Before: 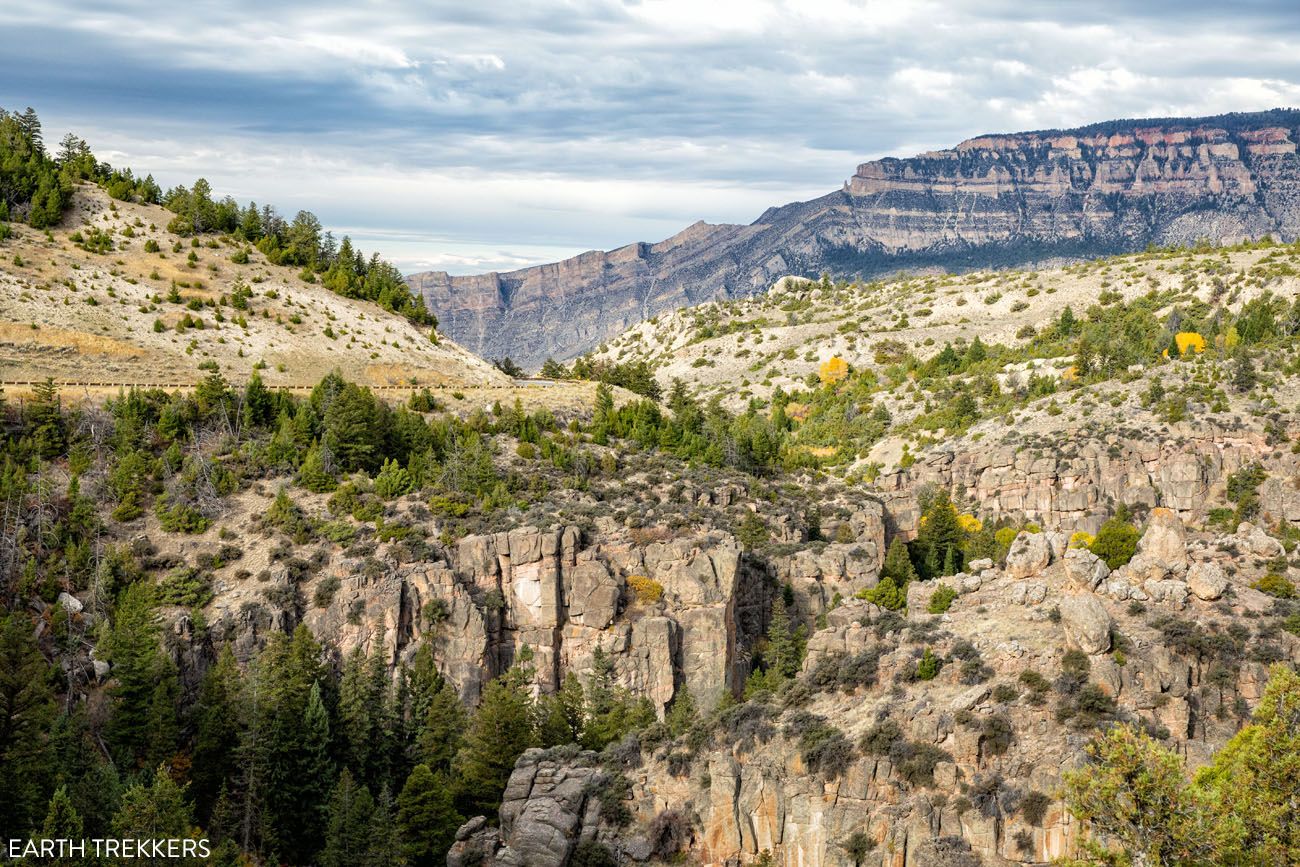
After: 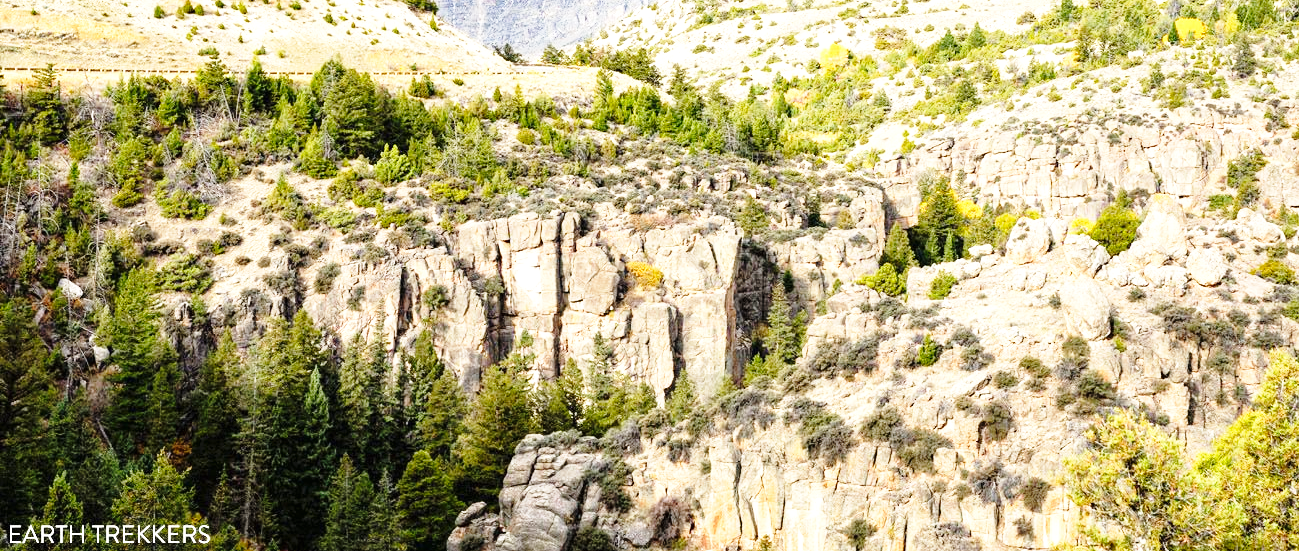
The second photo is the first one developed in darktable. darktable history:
crop and rotate: top 36.379%
base curve: curves: ch0 [(0, 0) (0.028, 0.03) (0.121, 0.232) (0.46, 0.748) (0.859, 0.968) (1, 1)], preserve colors none
exposure: black level correction 0, exposure 0.704 EV, compensate highlight preservation false
